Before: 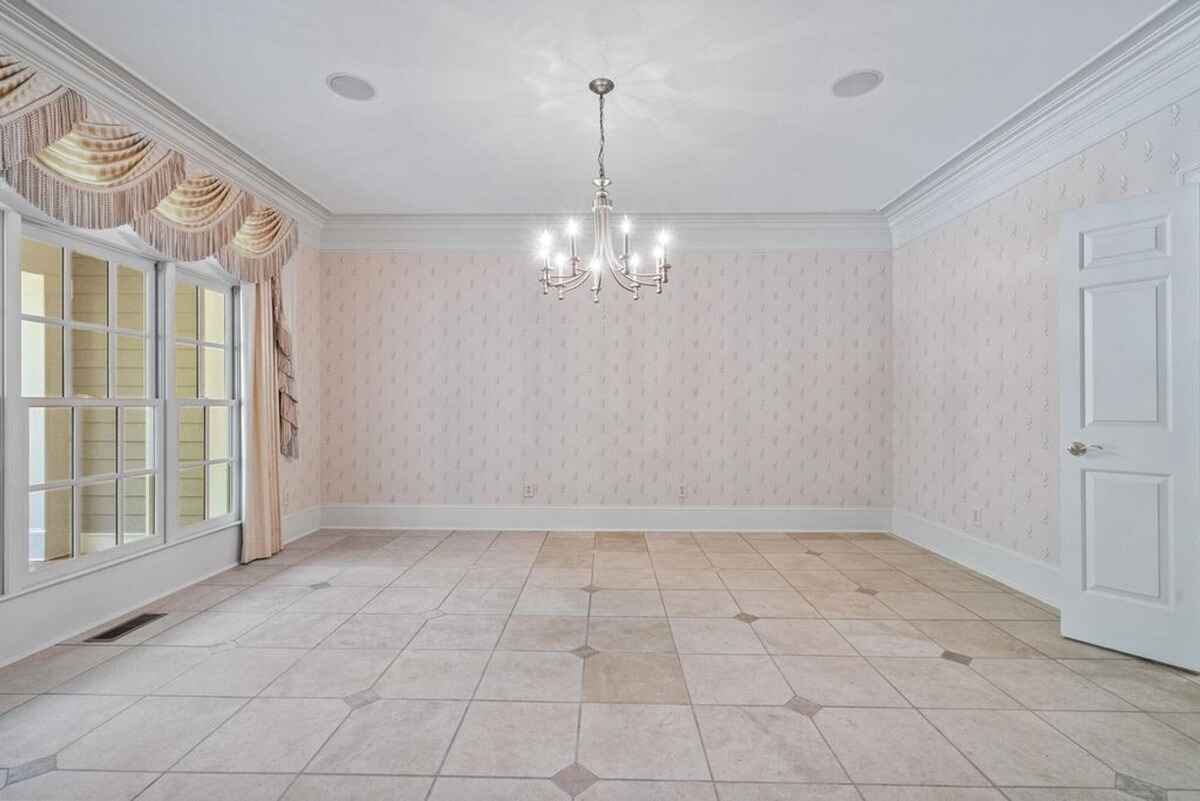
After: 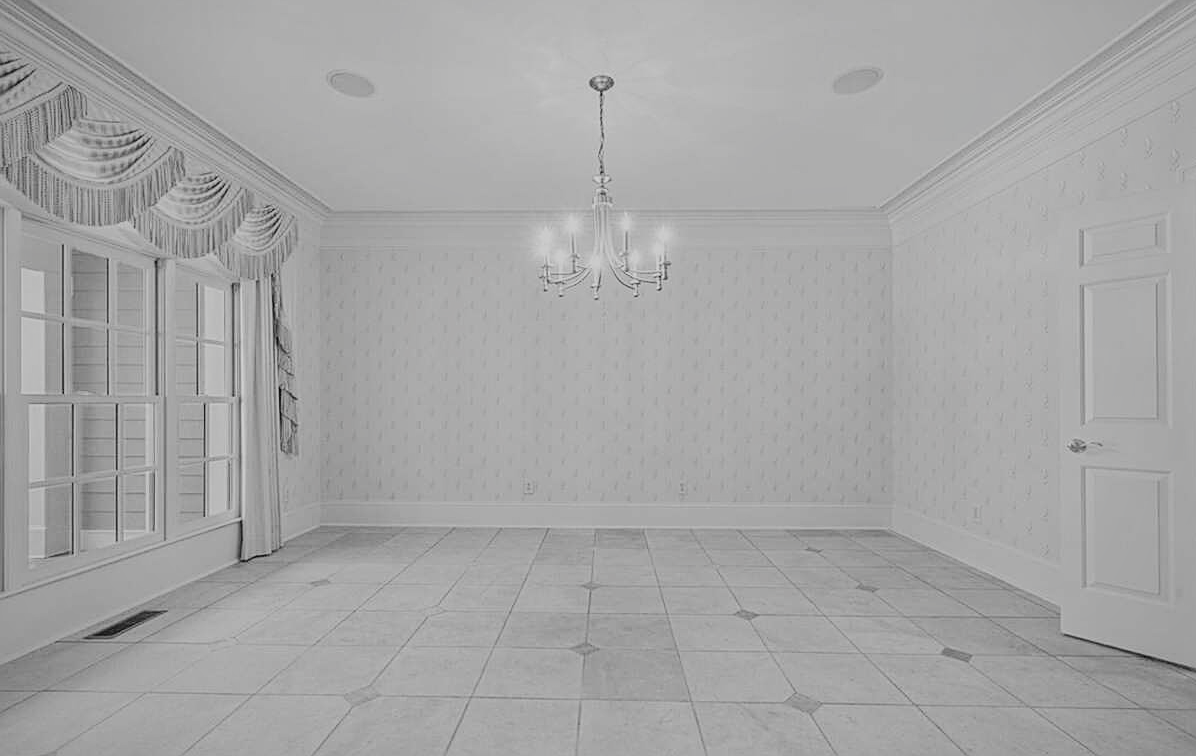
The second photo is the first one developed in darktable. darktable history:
crop: top 0.444%, right 0.265%, bottom 5.097%
contrast equalizer: octaves 7, y [[0.5, 0.488, 0.462, 0.461, 0.491, 0.5], [0.5 ×6], [0.5 ×6], [0 ×6], [0 ×6]]
contrast brightness saturation: saturation -0.988
filmic rgb: black relative exposure -7.65 EV, white relative exposure 4.56 EV, threshold 5.98 EV, hardness 3.61, color science v5 (2021), contrast in shadows safe, contrast in highlights safe, enable highlight reconstruction true
vignetting: fall-off radius 83%, brightness -0.284, center (0.034, -0.091), unbound false
sharpen: on, module defaults
